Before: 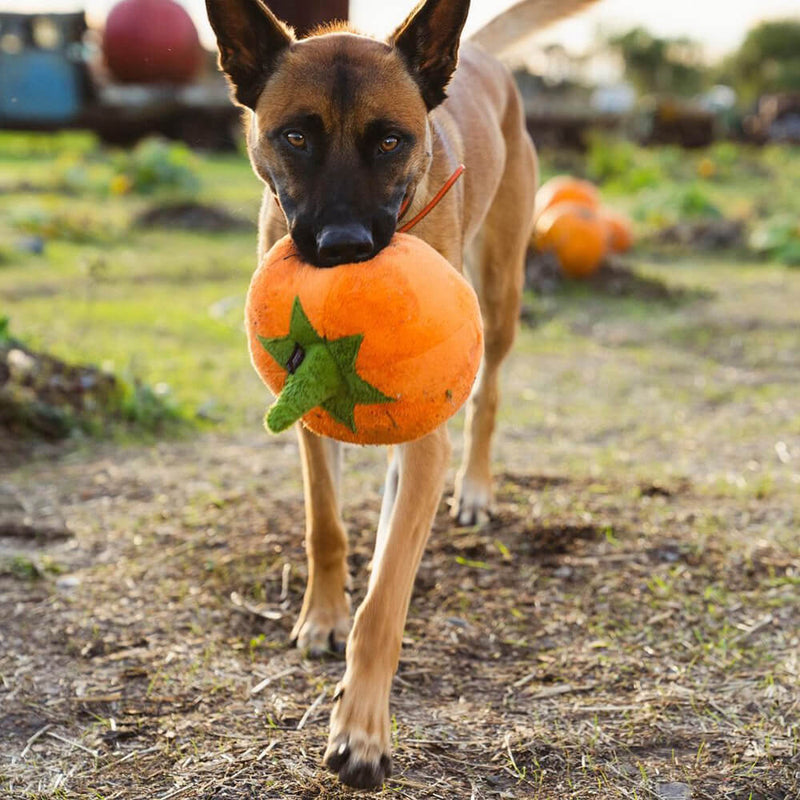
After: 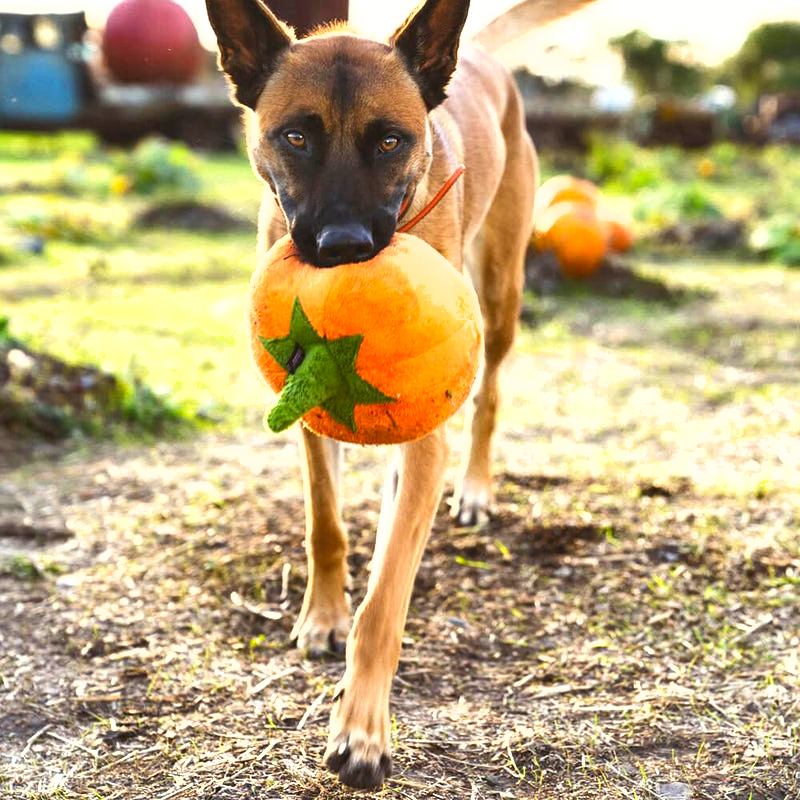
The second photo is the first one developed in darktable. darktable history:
shadows and highlights: low approximation 0.01, soften with gaussian
exposure: exposure 1 EV, compensate highlight preservation false
